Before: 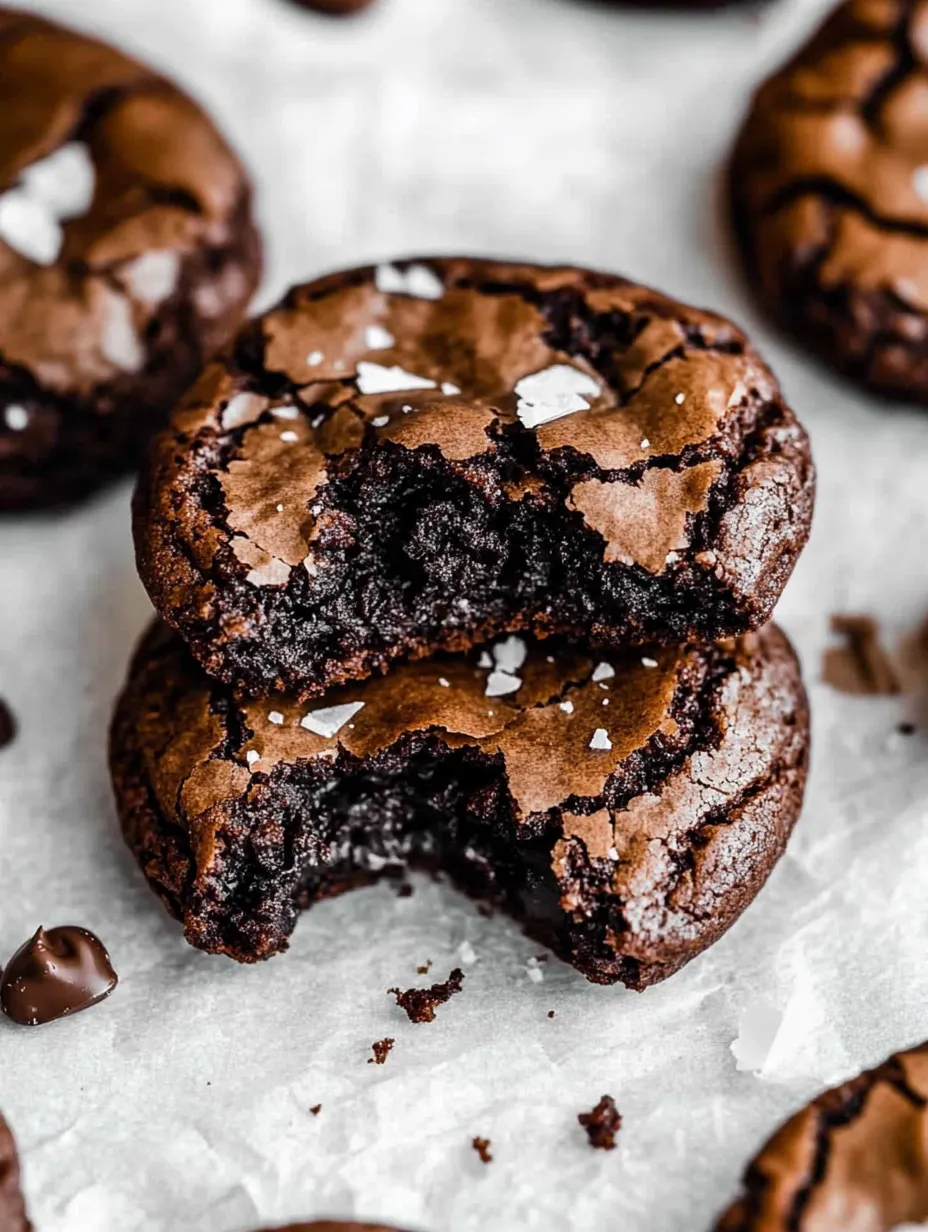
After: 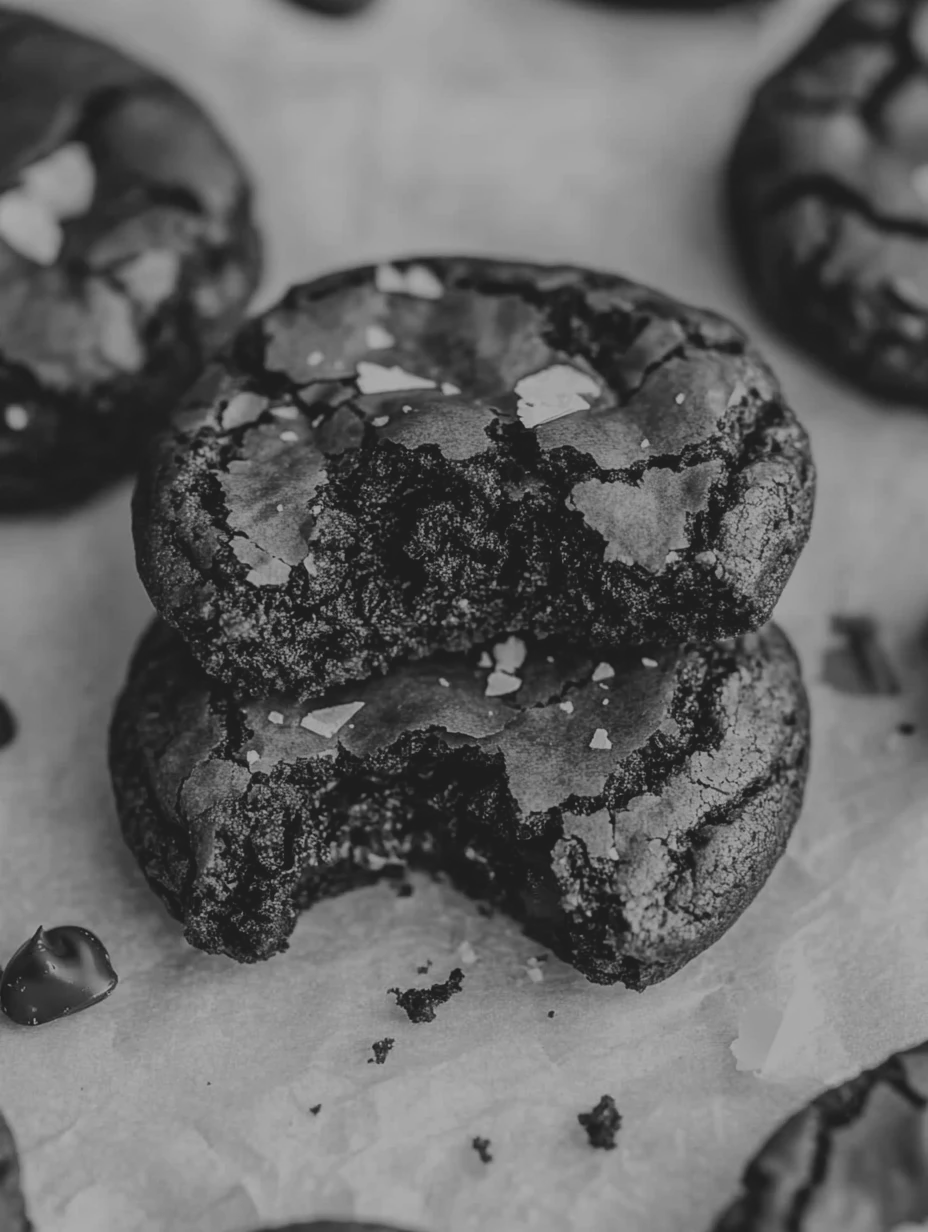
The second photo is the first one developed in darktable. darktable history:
color correction: saturation 0.5
colorize: hue 41.44°, saturation 22%, source mix 60%, lightness 10.61%
monochrome: a 1.94, b -0.638
